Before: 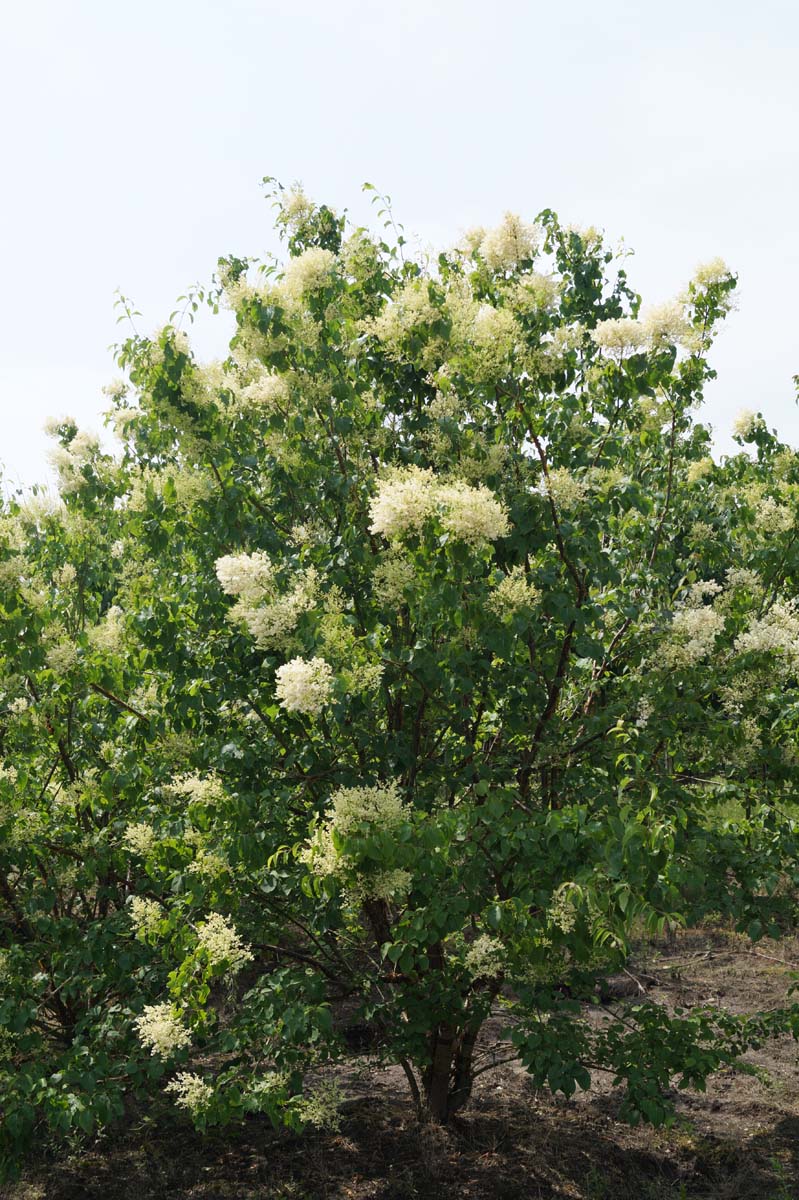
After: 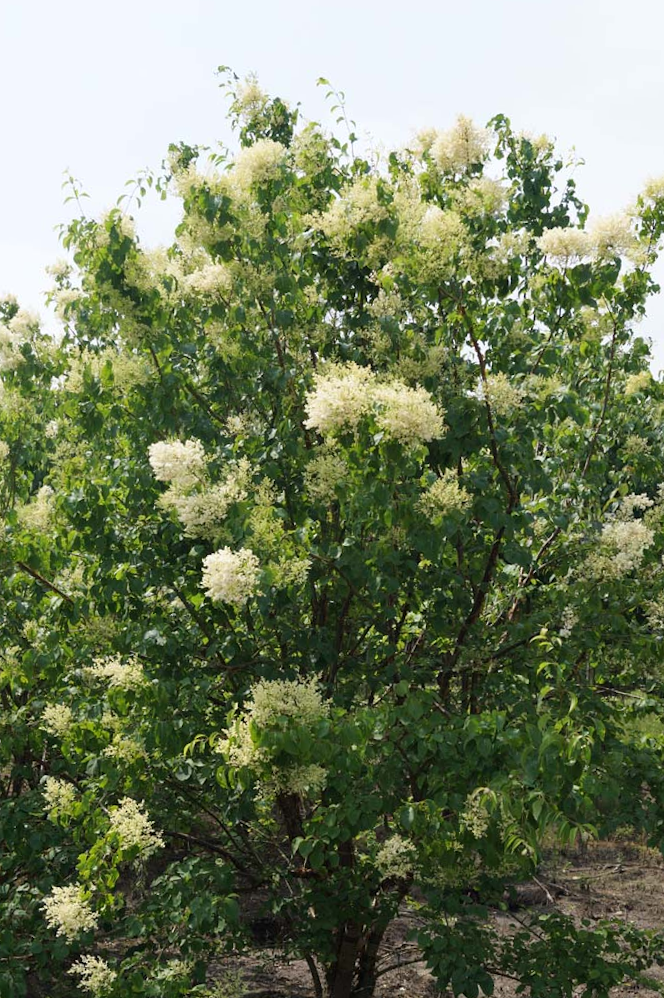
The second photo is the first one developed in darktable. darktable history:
crop and rotate: angle -3.27°, left 5.211%, top 5.211%, right 4.607%, bottom 4.607%
white balance: emerald 1
